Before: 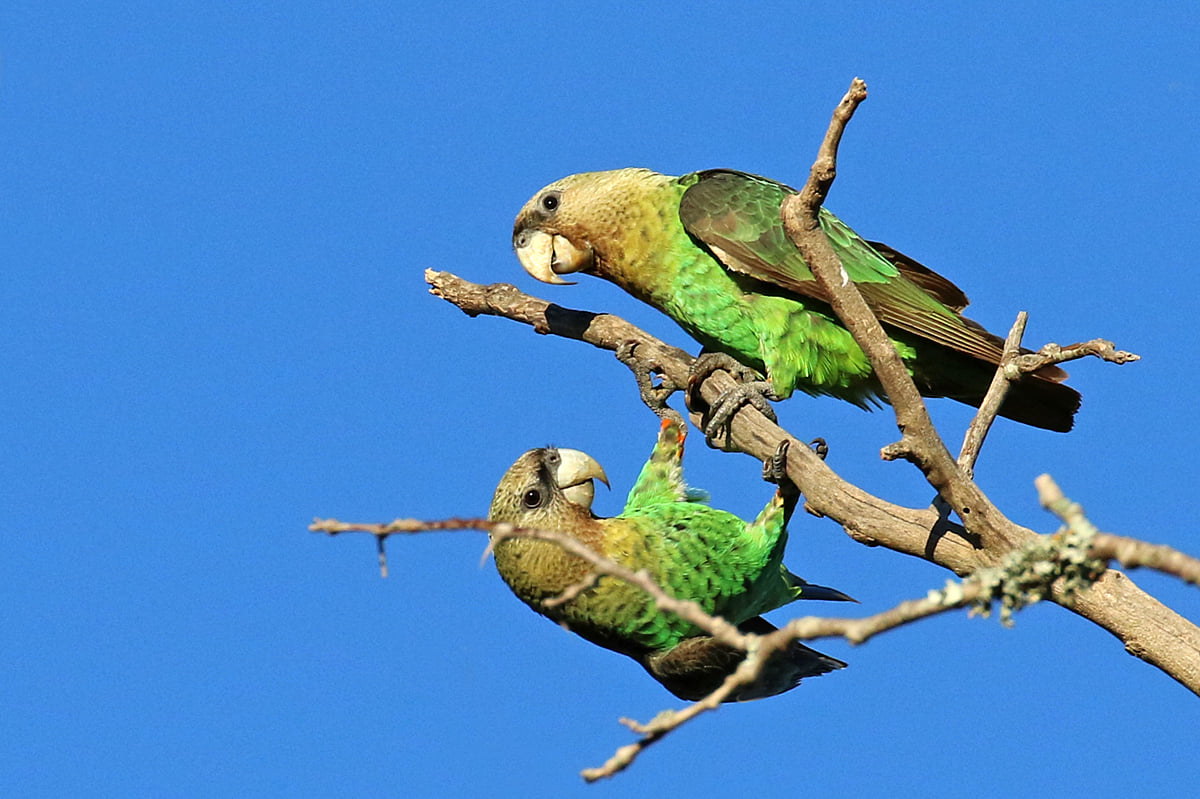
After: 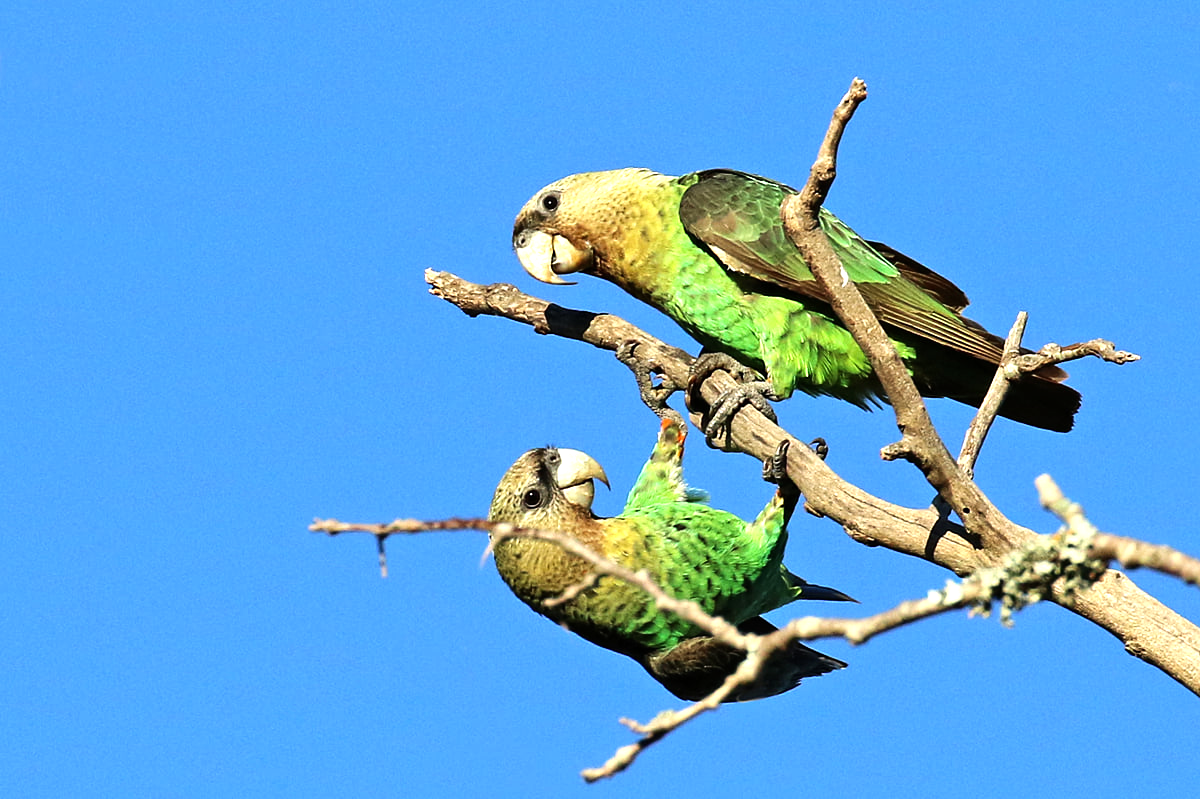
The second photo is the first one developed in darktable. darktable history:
tone equalizer: -8 EV -0.733 EV, -7 EV -0.729 EV, -6 EV -0.63 EV, -5 EV -0.41 EV, -3 EV 0.367 EV, -2 EV 0.6 EV, -1 EV 0.679 EV, +0 EV 0.779 EV, edges refinement/feathering 500, mask exposure compensation -1.25 EV, preserve details no
